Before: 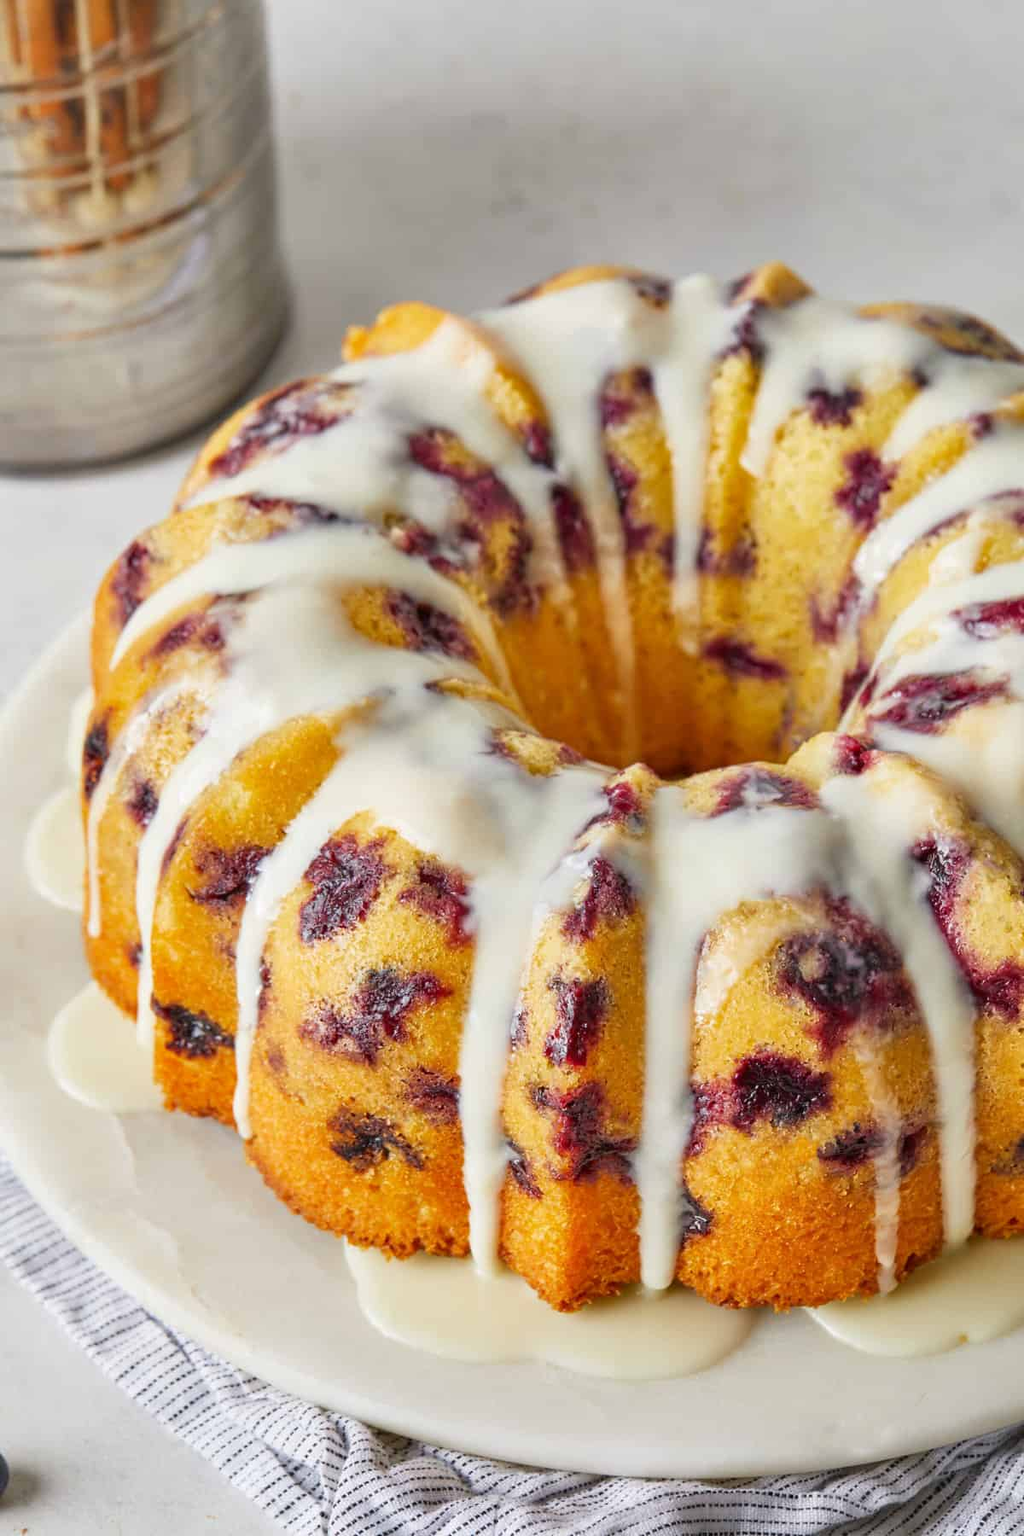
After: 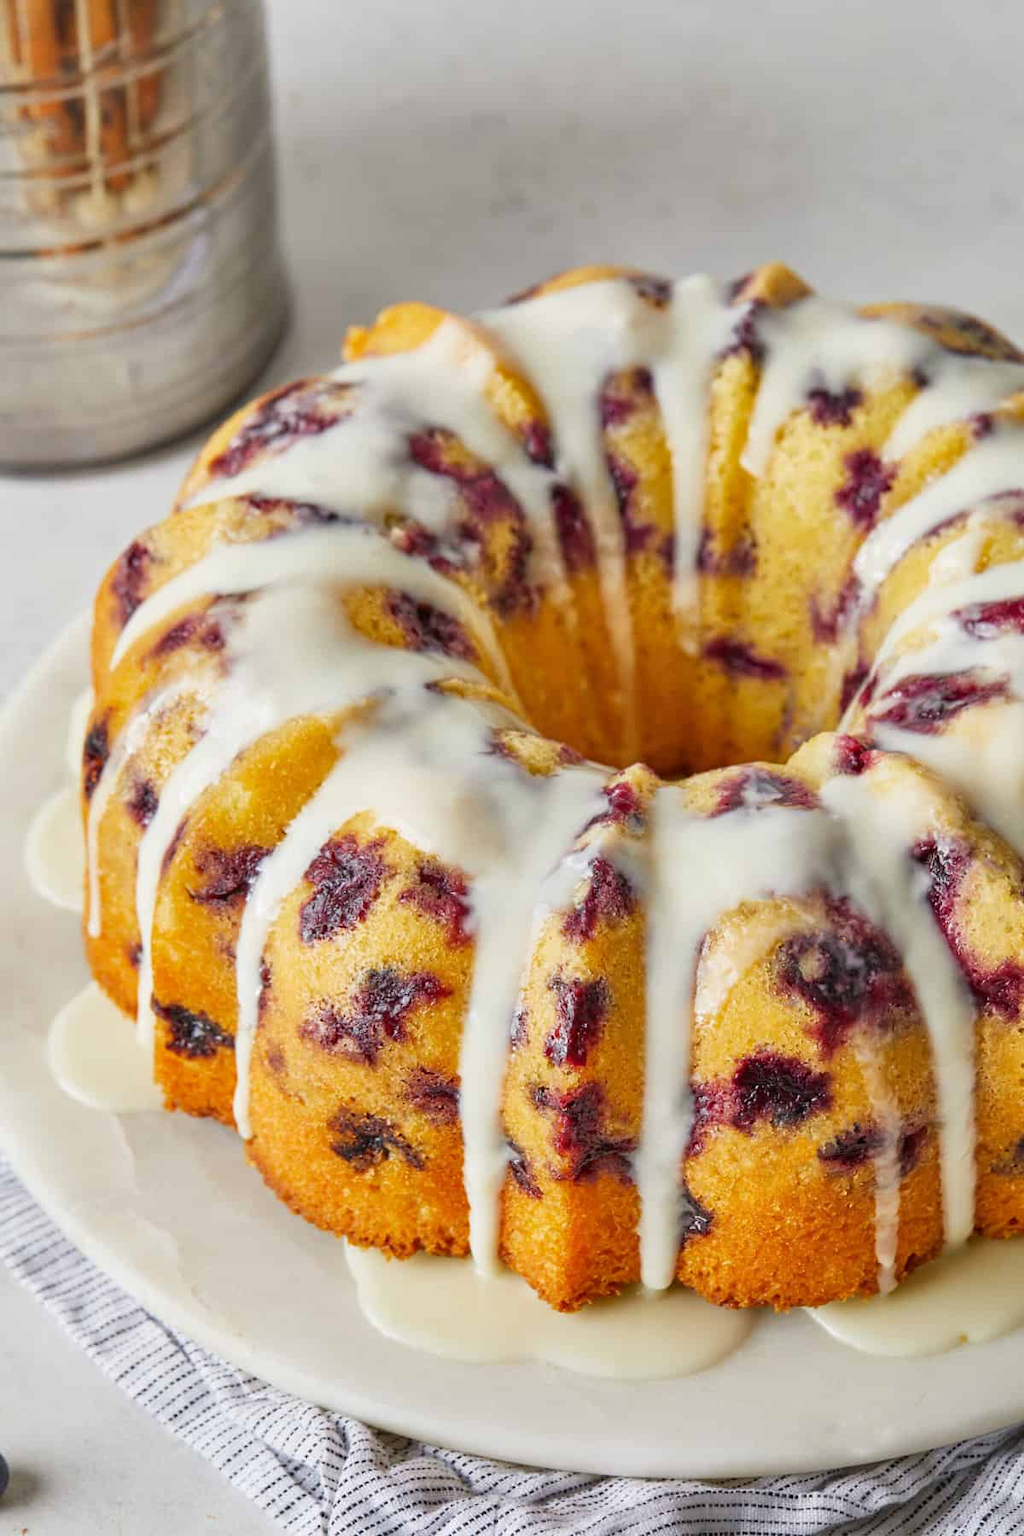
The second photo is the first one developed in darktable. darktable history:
exposure: exposure -0.045 EV, compensate exposure bias true, compensate highlight preservation false
